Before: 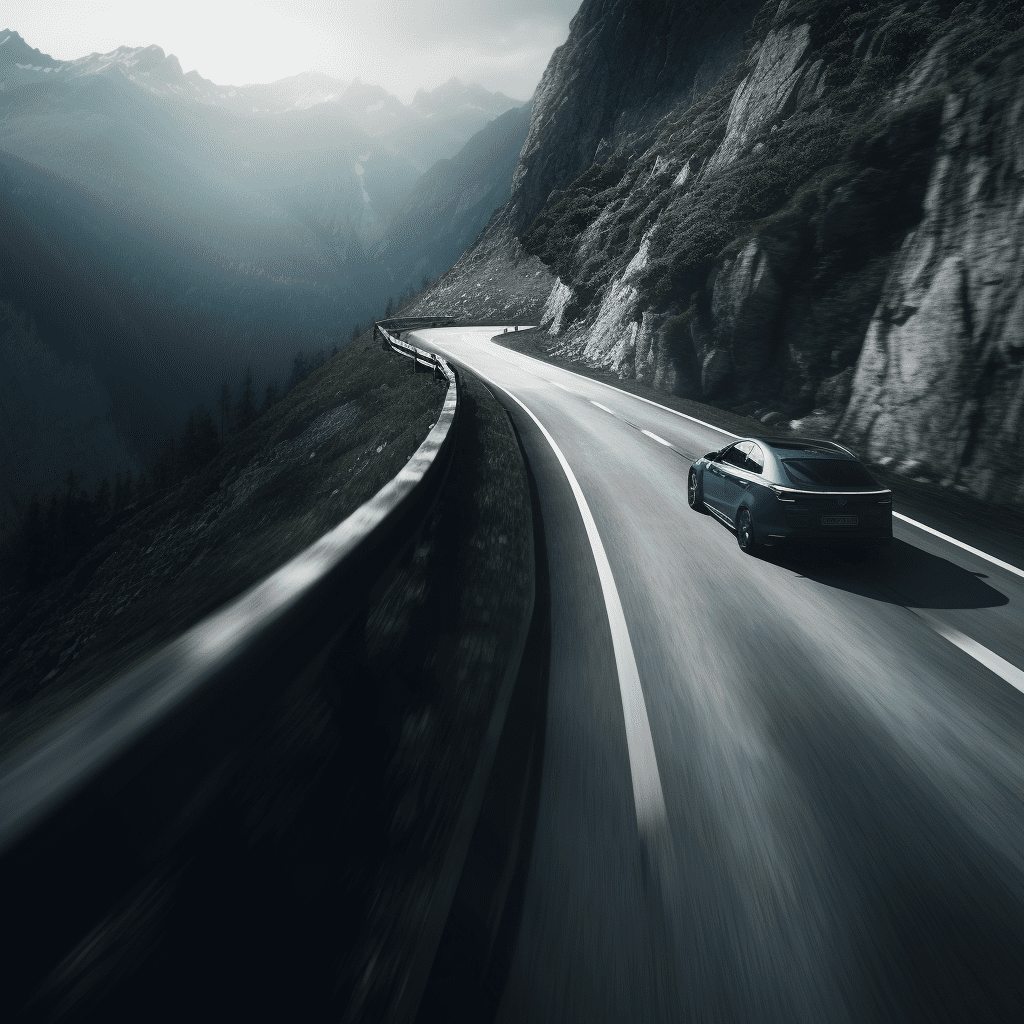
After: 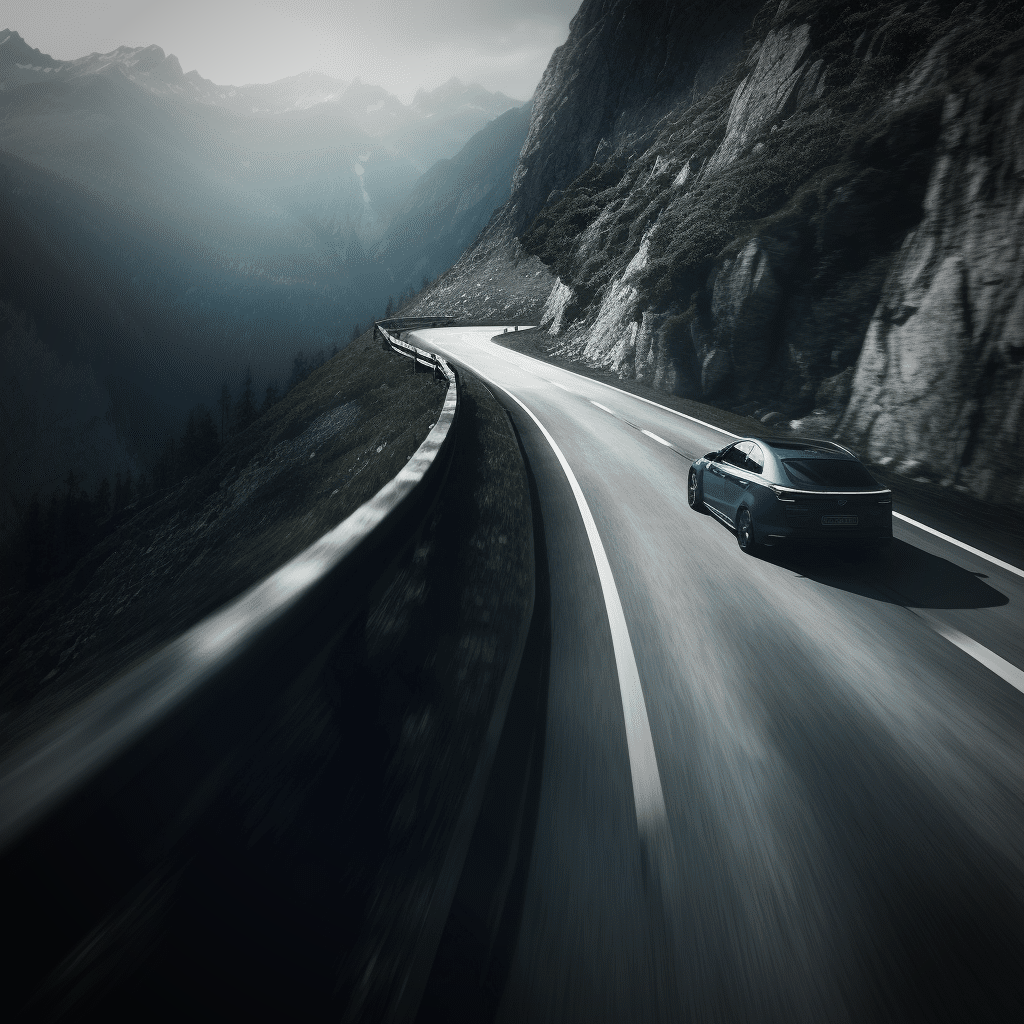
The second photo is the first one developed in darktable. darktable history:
vignetting: fall-off start 71.63%
